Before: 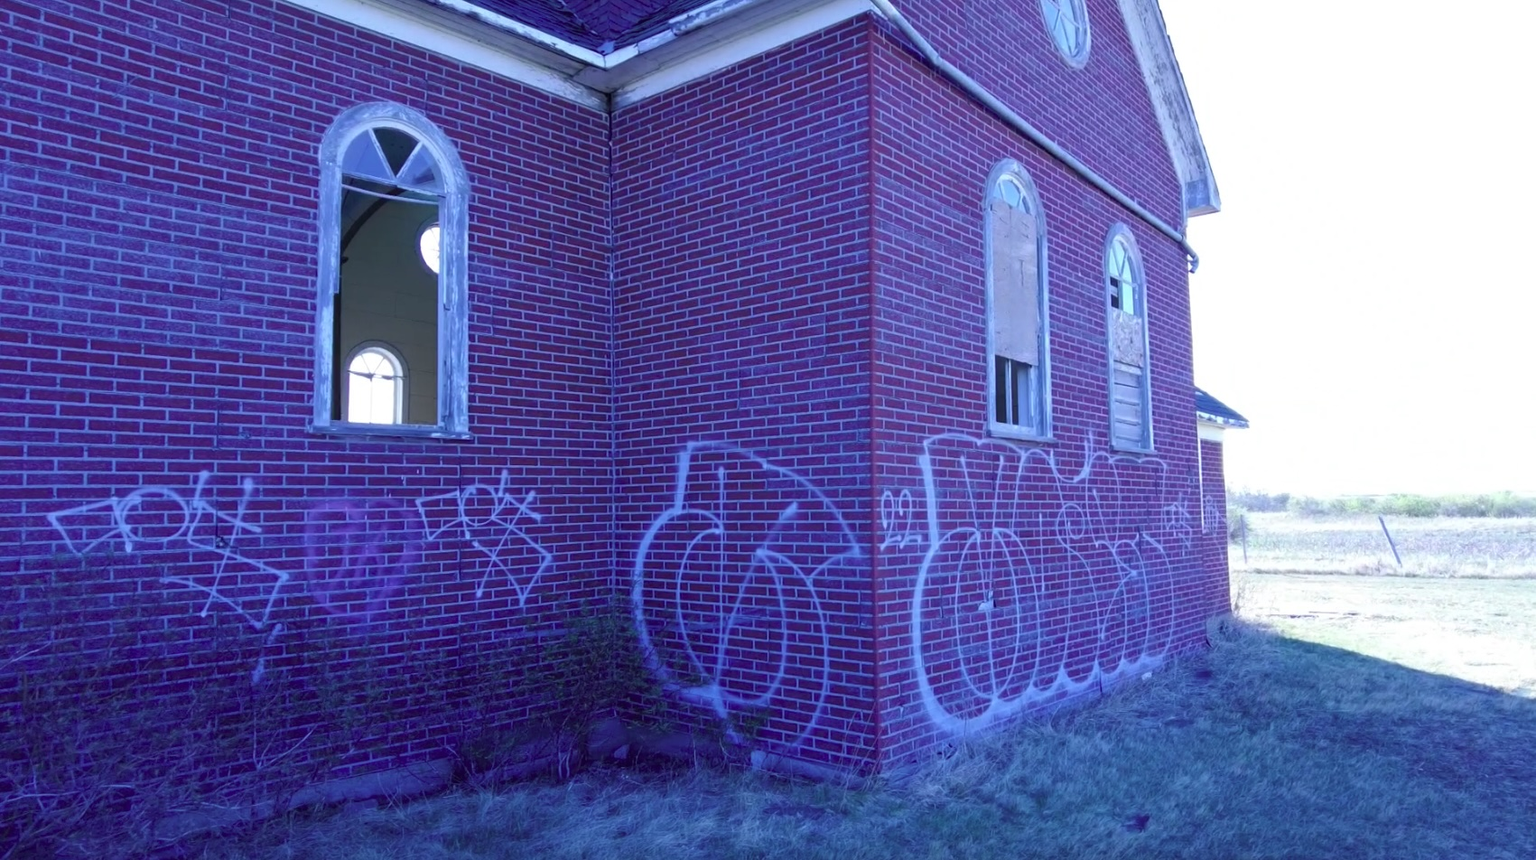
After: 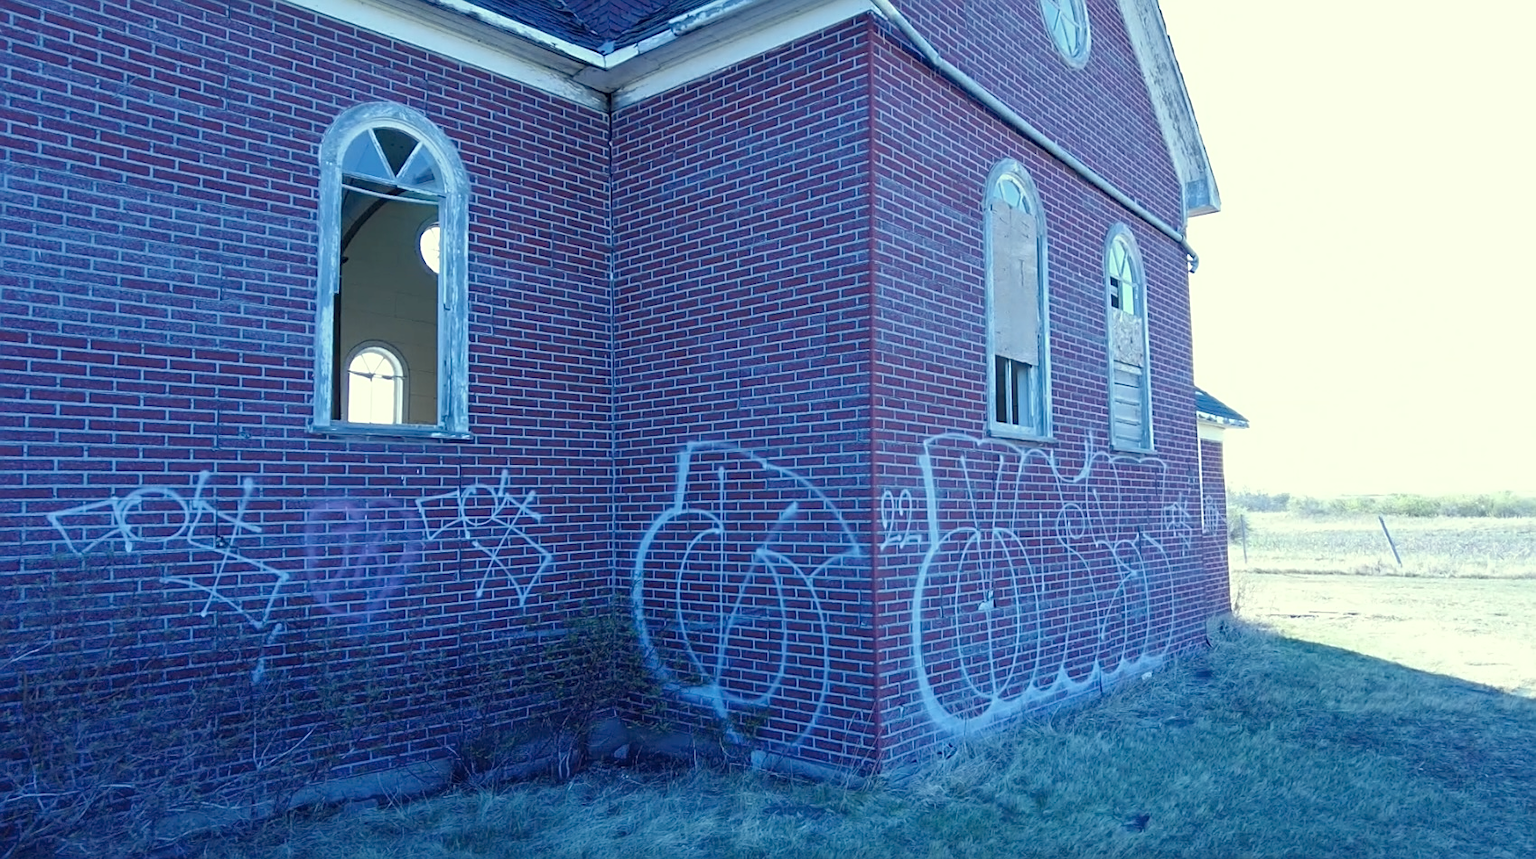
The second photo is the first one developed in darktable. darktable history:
color correction: highlights a* -5.62, highlights b* 10.81
sharpen: on, module defaults
